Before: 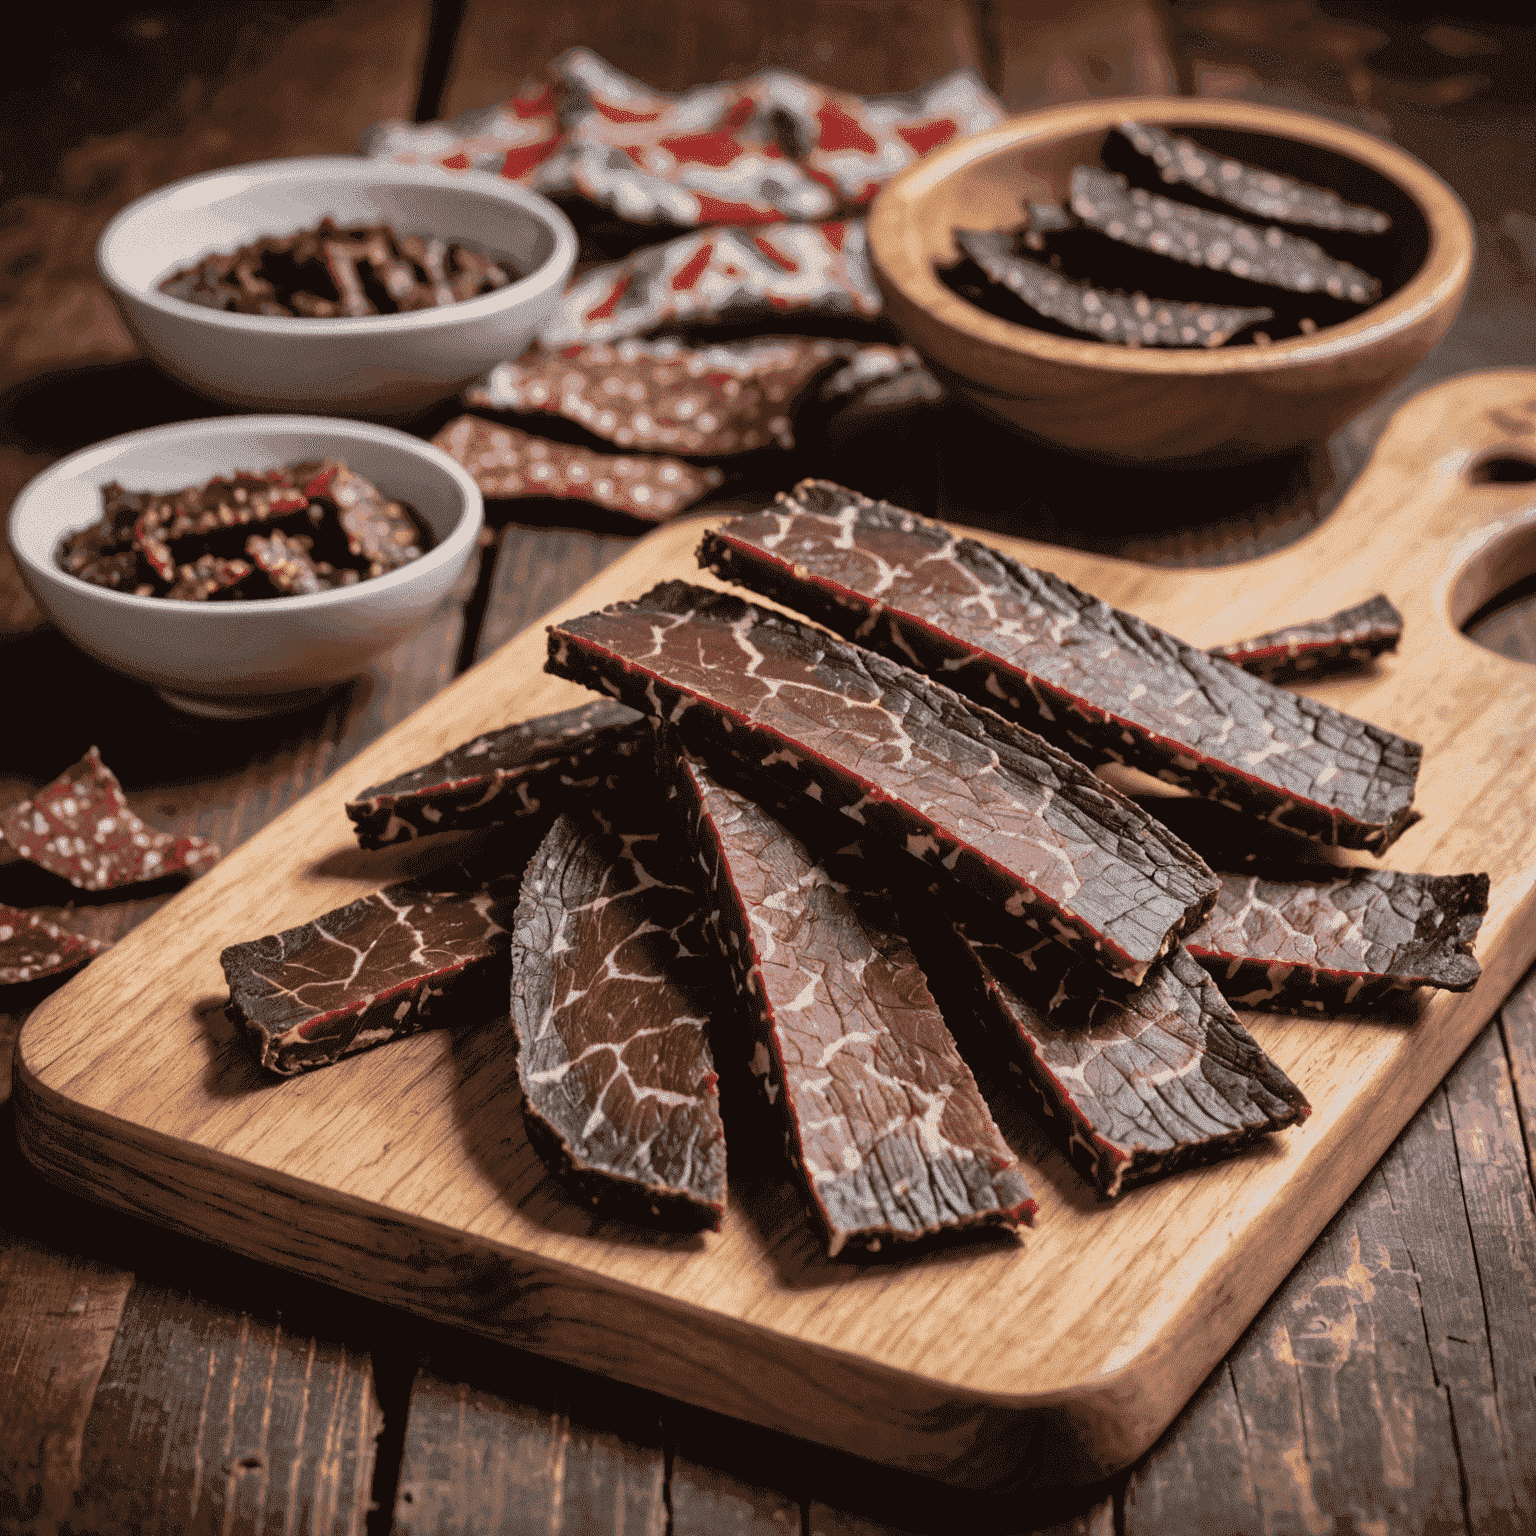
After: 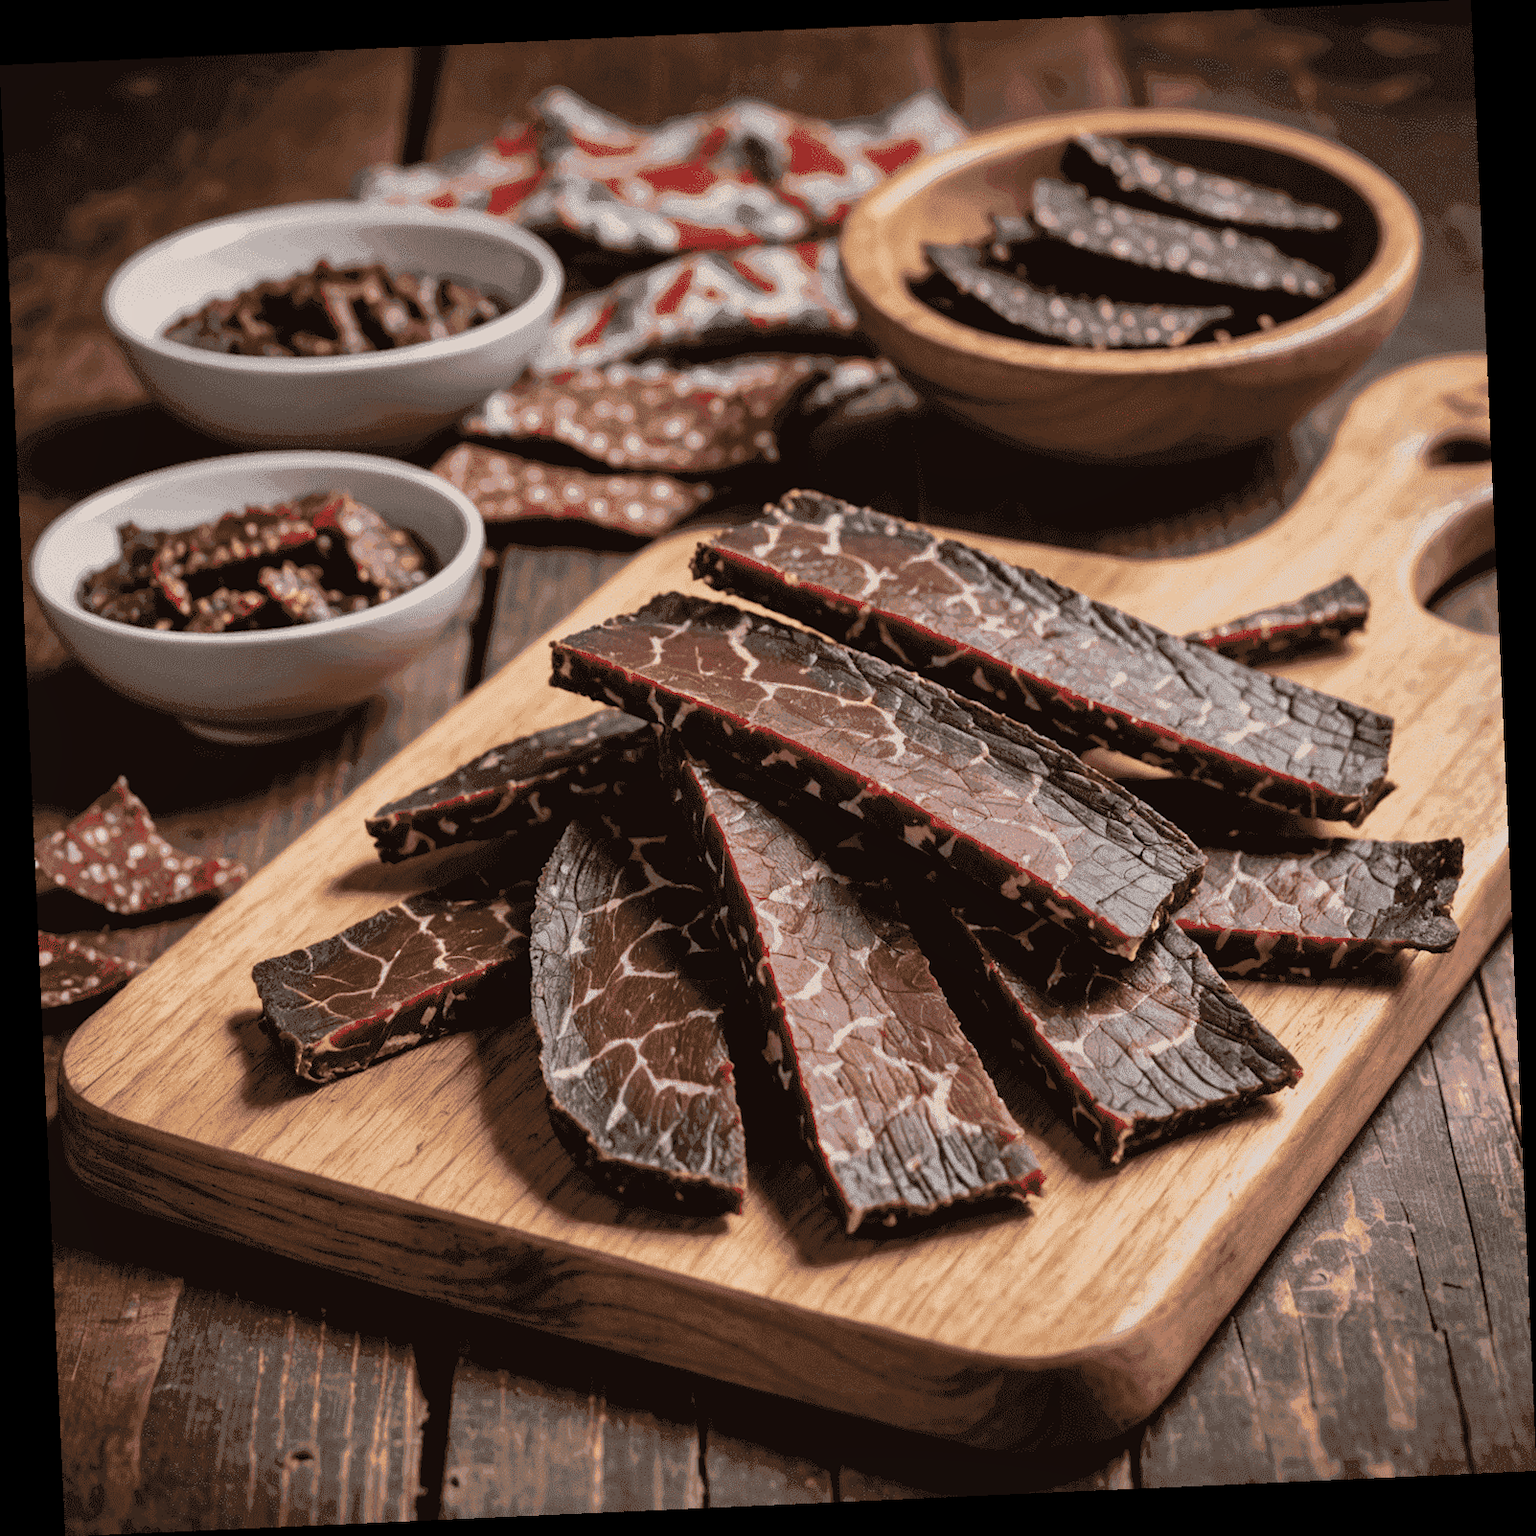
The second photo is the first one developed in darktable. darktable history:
rotate and perspective: rotation -2.56°, automatic cropping off
shadows and highlights: shadows 24.5, highlights -78.15, soften with gaussian
